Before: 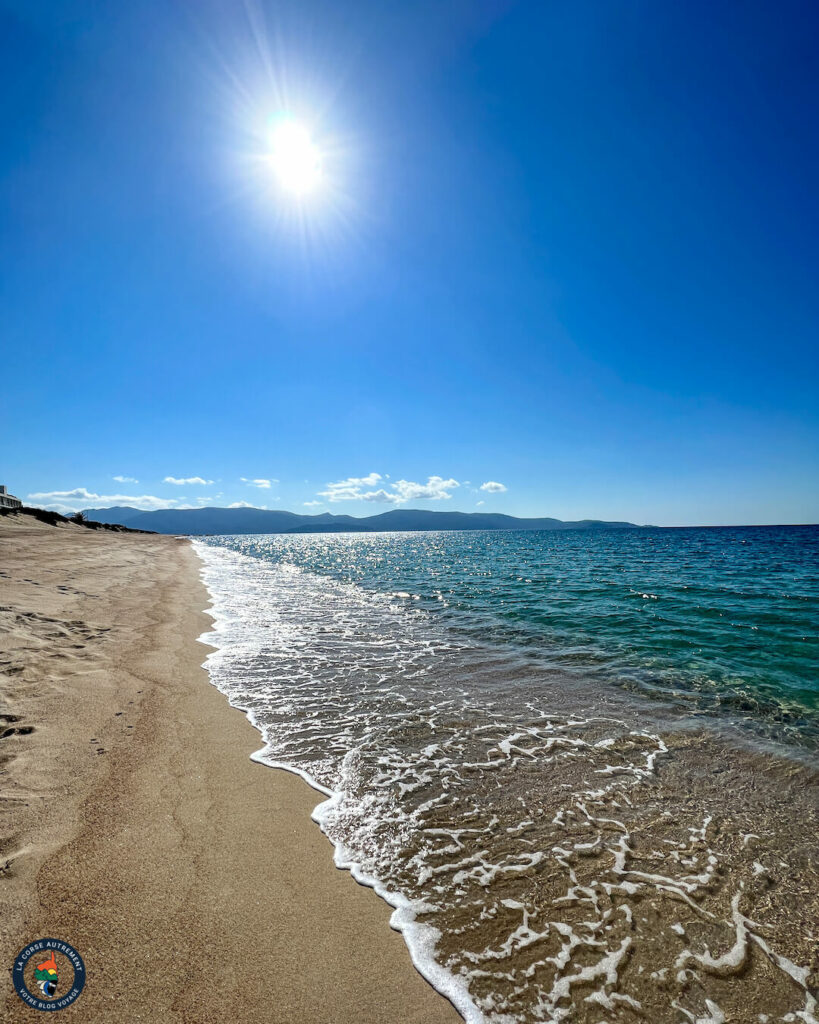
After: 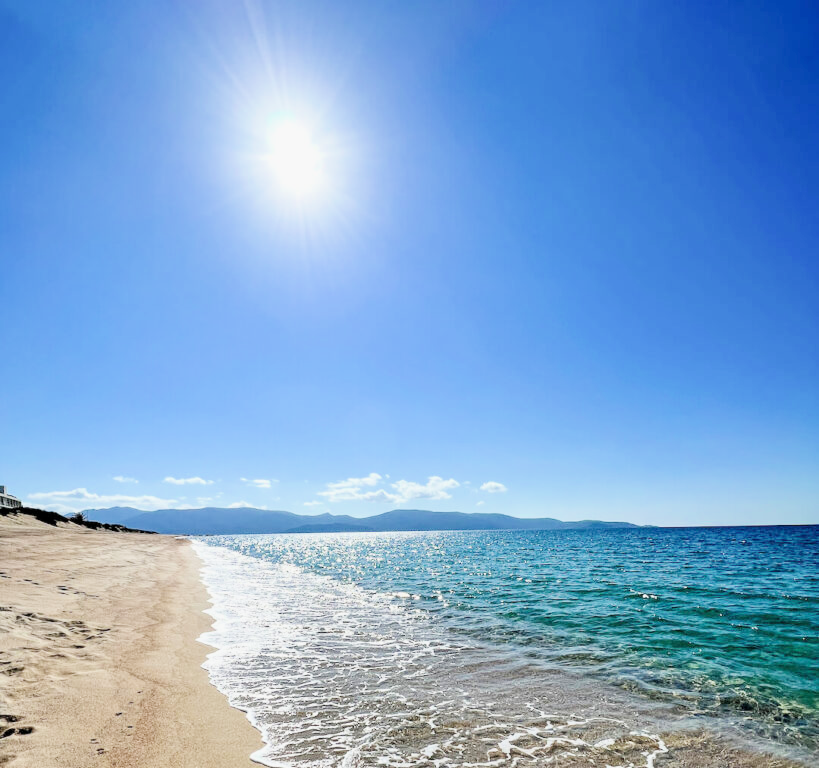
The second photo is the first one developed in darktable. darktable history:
crop: bottom 24.988%
rgb levels: preserve colors max RGB
filmic rgb: black relative exposure -7.65 EV, white relative exposure 4.56 EV, hardness 3.61
exposure: black level correction 0, exposure 1.35 EV, compensate exposure bias true, compensate highlight preservation false
